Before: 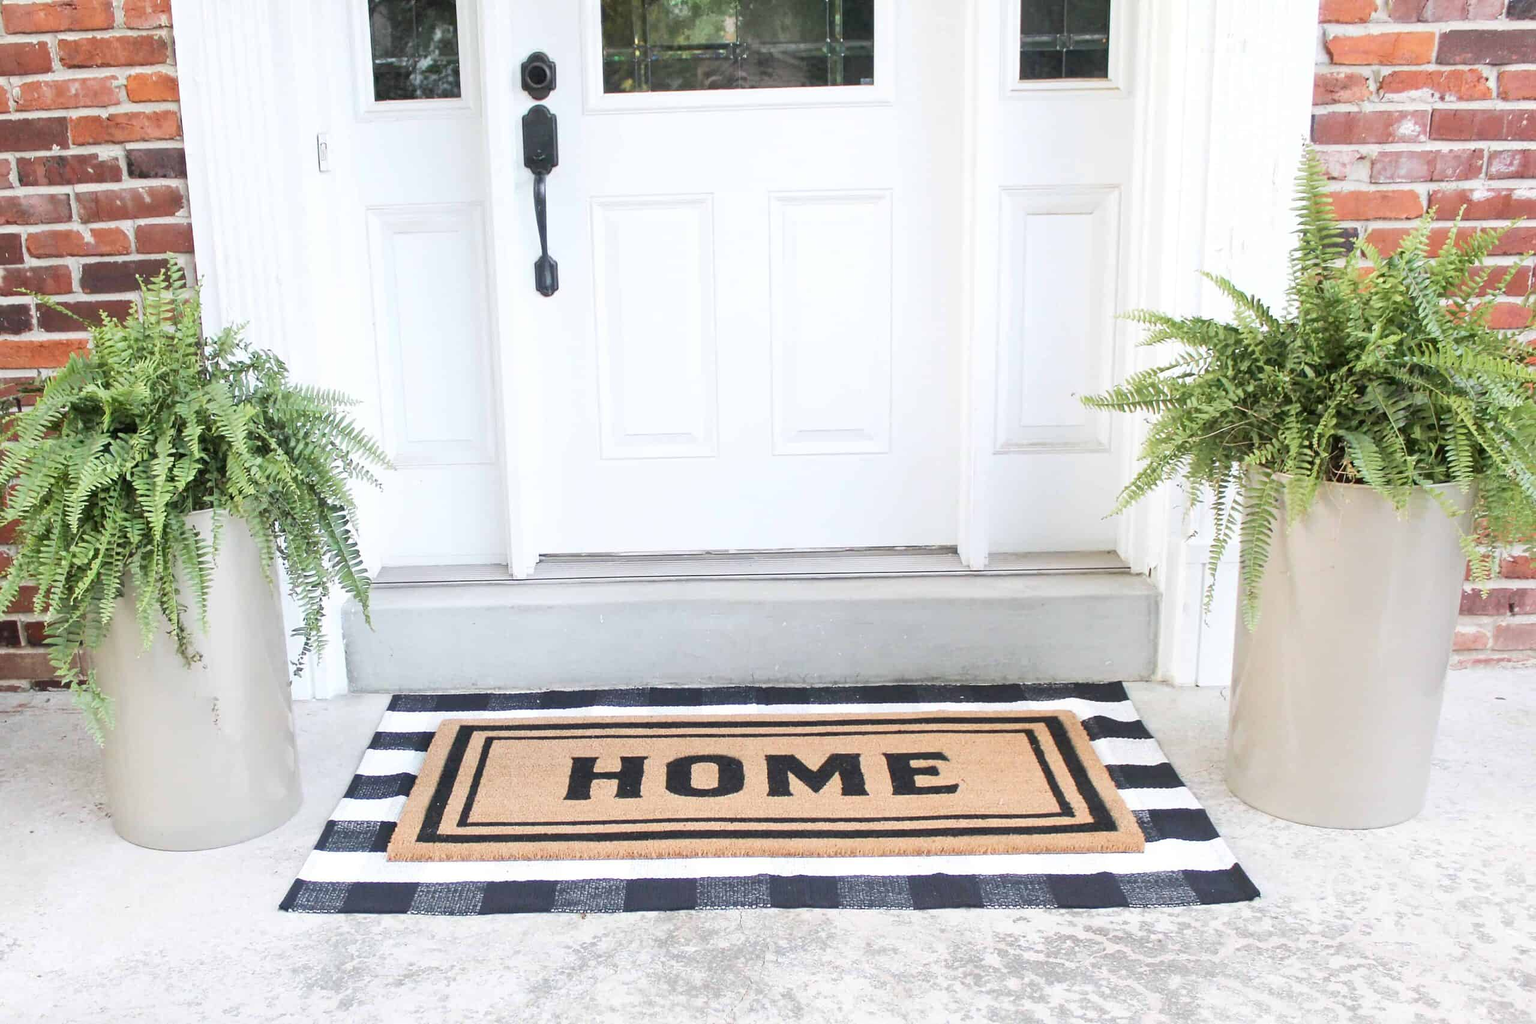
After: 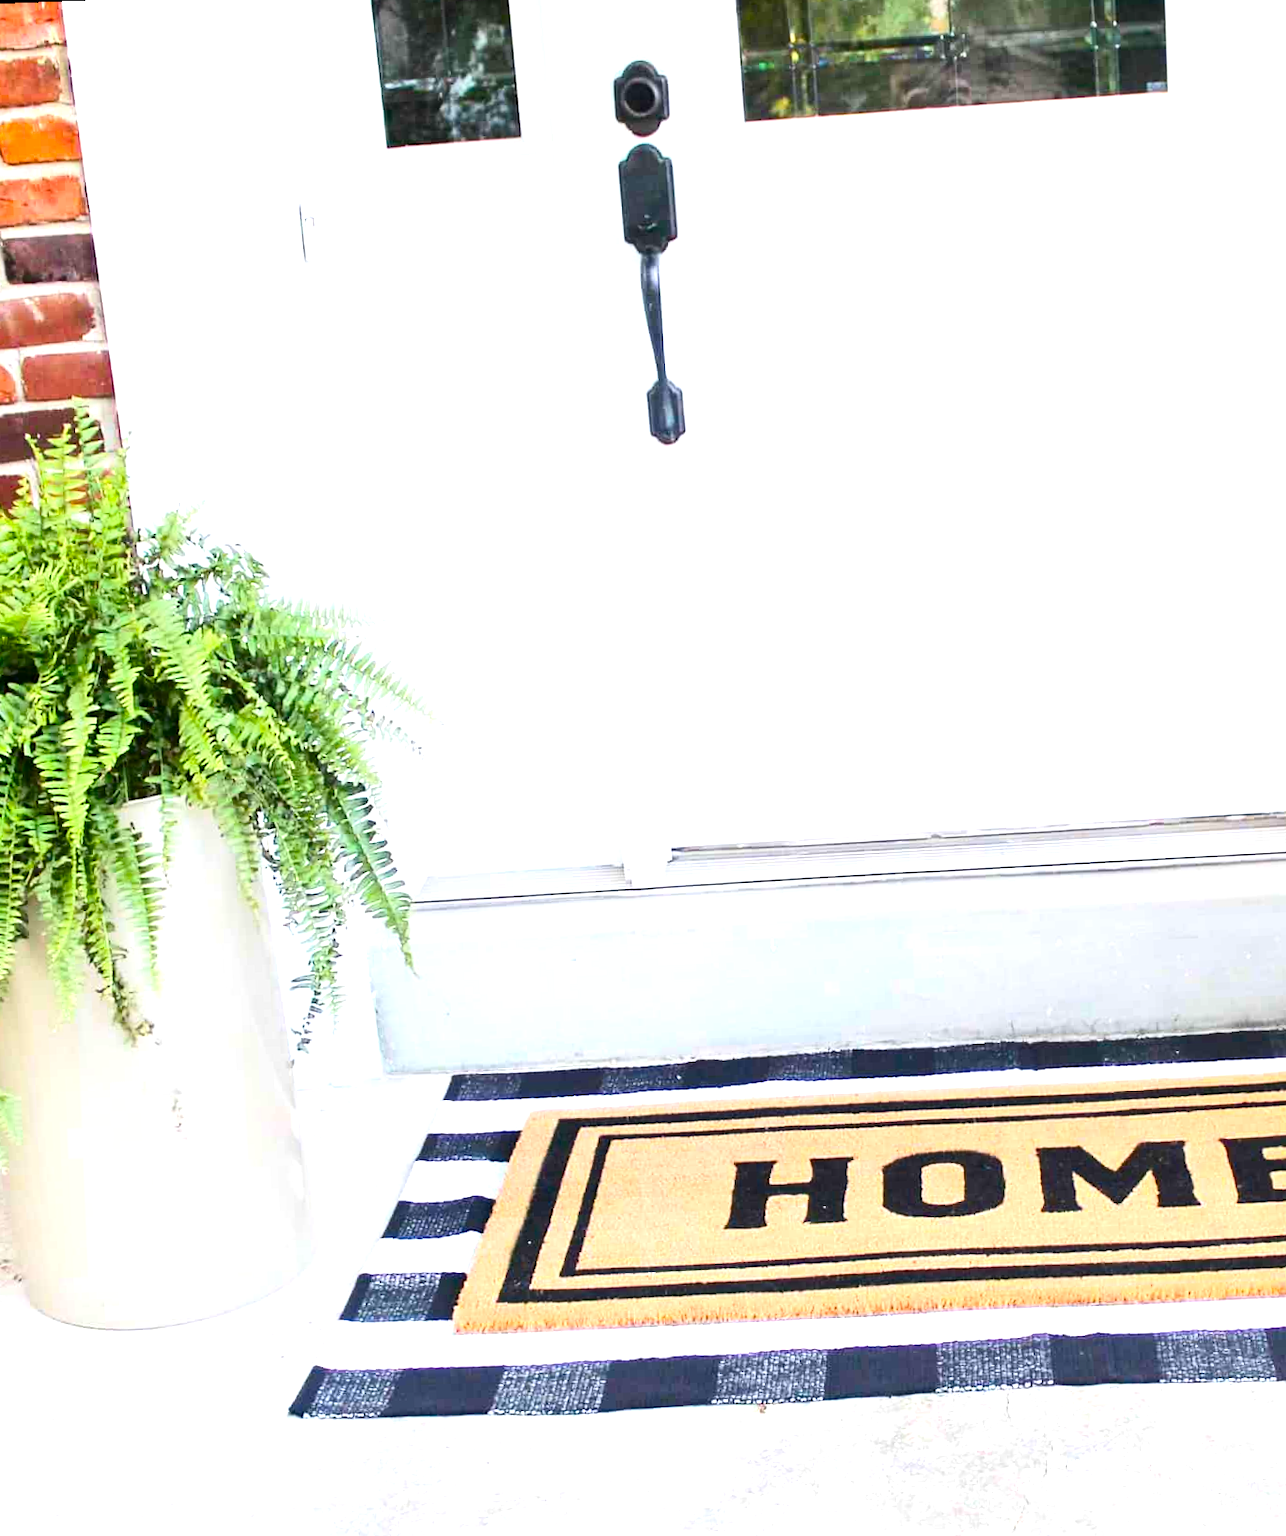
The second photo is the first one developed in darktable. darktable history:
crop: left 5.114%, right 38.589%
color balance rgb: linear chroma grading › global chroma 15%, perceptual saturation grading › global saturation 30%
contrast brightness saturation: contrast 0.2, brightness -0.11, saturation 0.1
rotate and perspective: rotation -2.12°, lens shift (vertical) 0.009, lens shift (horizontal) -0.008, automatic cropping original format, crop left 0.036, crop right 0.964, crop top 0.05, crop bottom 0.959
exposure: black level correction 0, exposure 0.7 EV, compensate exposure bias true, compensate highlight preservation false
